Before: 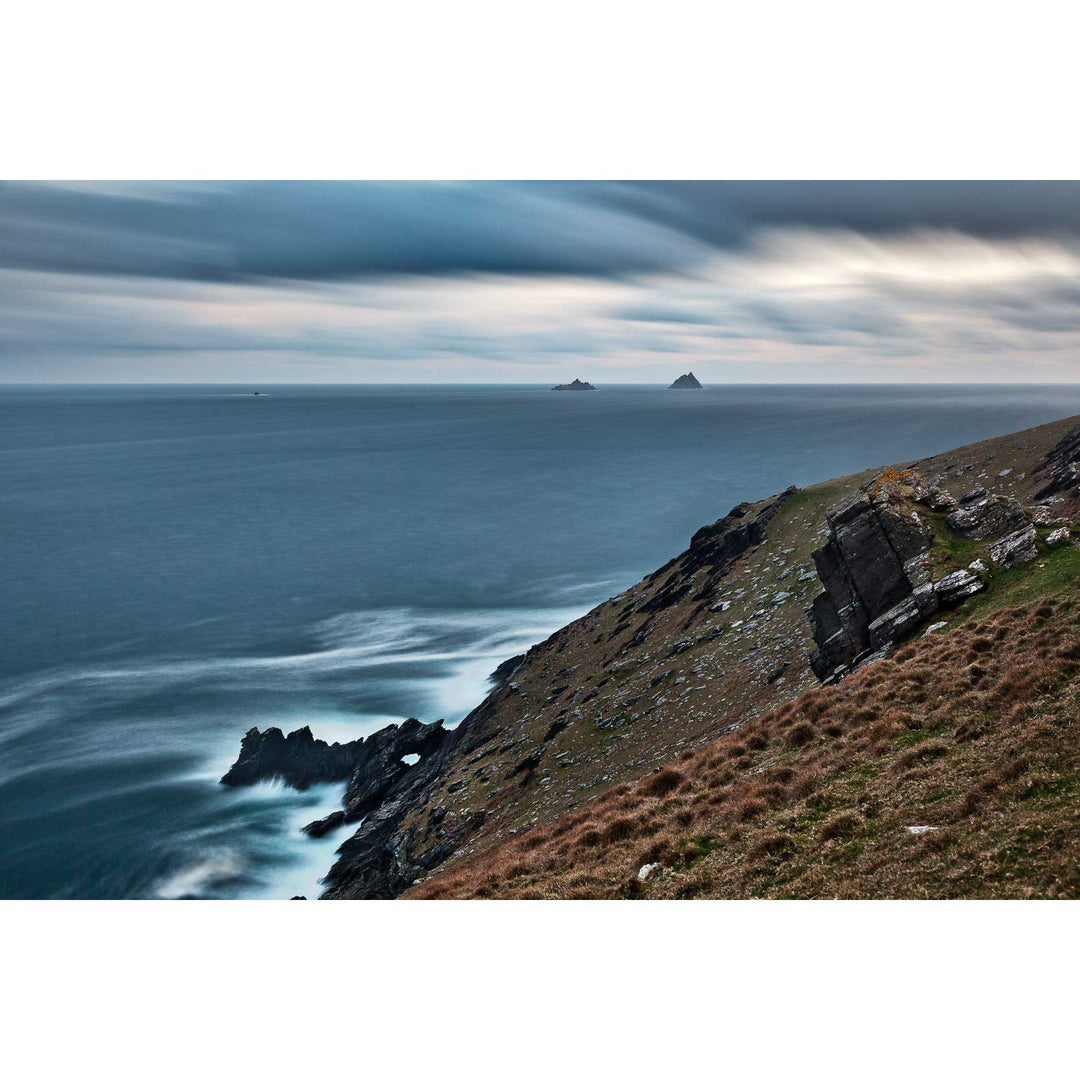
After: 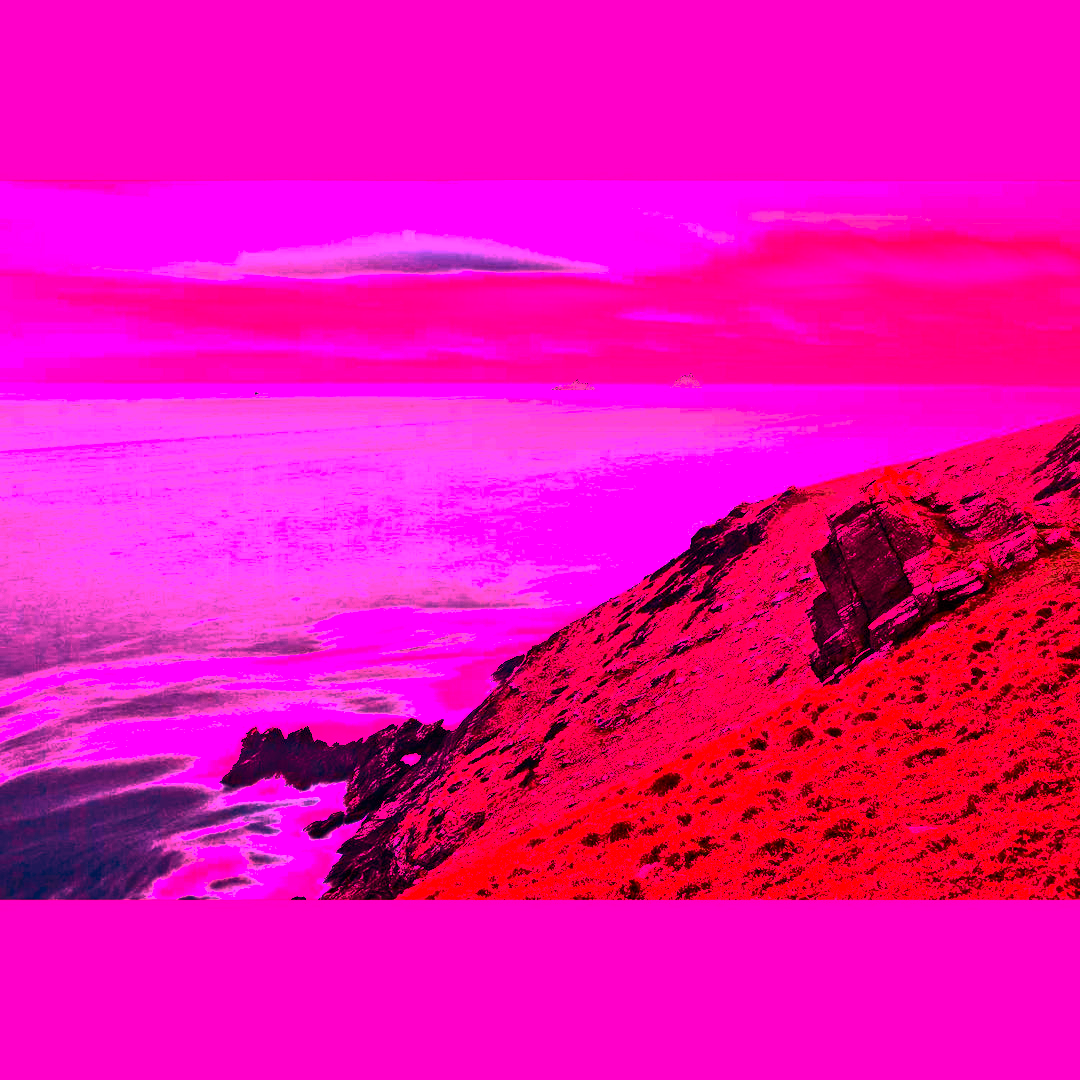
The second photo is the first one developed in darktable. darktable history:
base curve: curves: ch0 [(0, 0) (0.595, 0.418) (1, 1)], preserve colors none
white balance: red 4.26, blue 1.802
contrast brightness saturation: contrast 0.4, brightness 0.1, saturation 0.21
